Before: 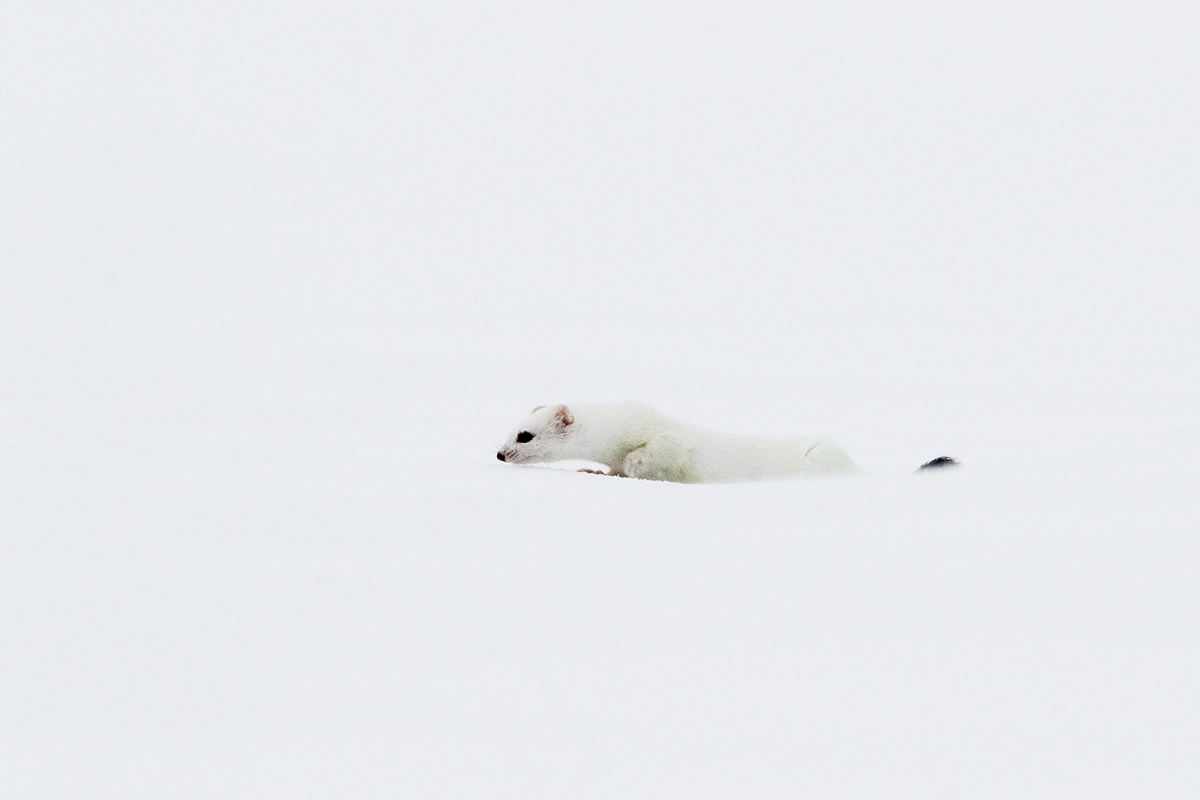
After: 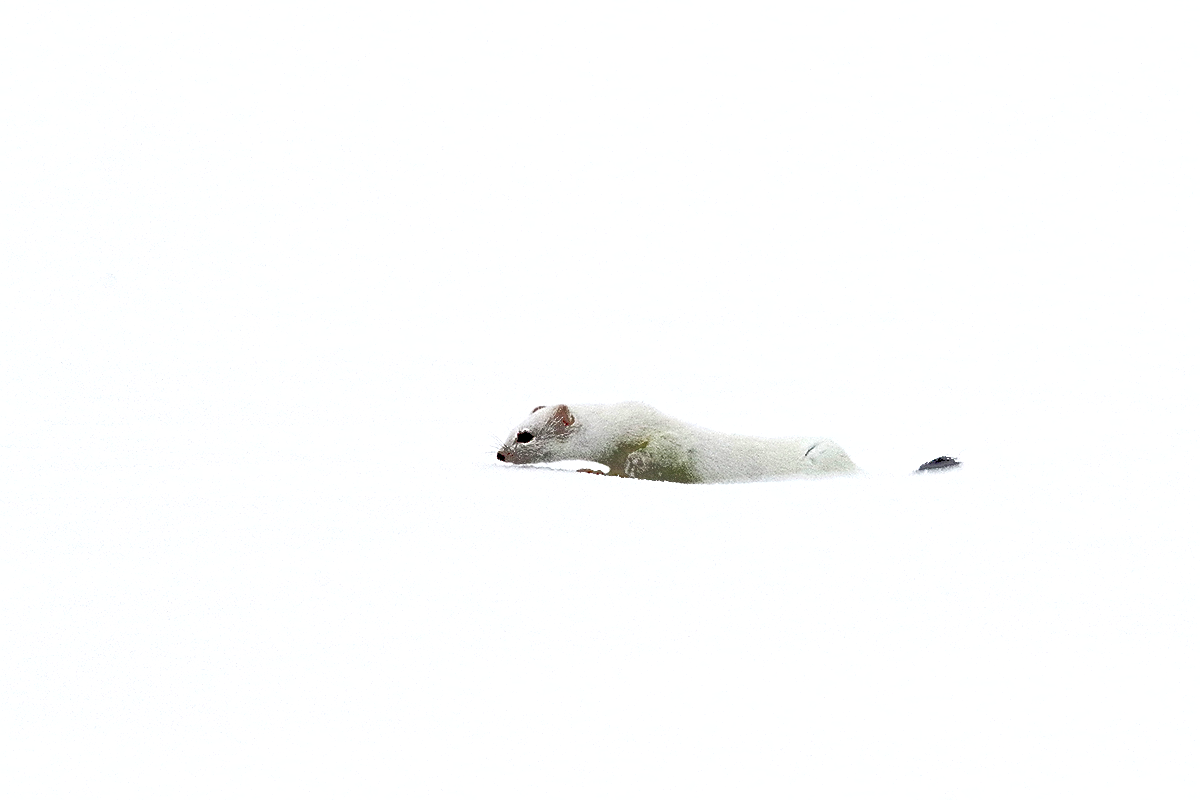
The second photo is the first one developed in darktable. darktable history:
sharpen: amount 0.601
exposure: black level correction 0.001, exposure 0.295 EV, compensate highlight preservation false
shadows and highlights: shadows 61.3, highlights -60
